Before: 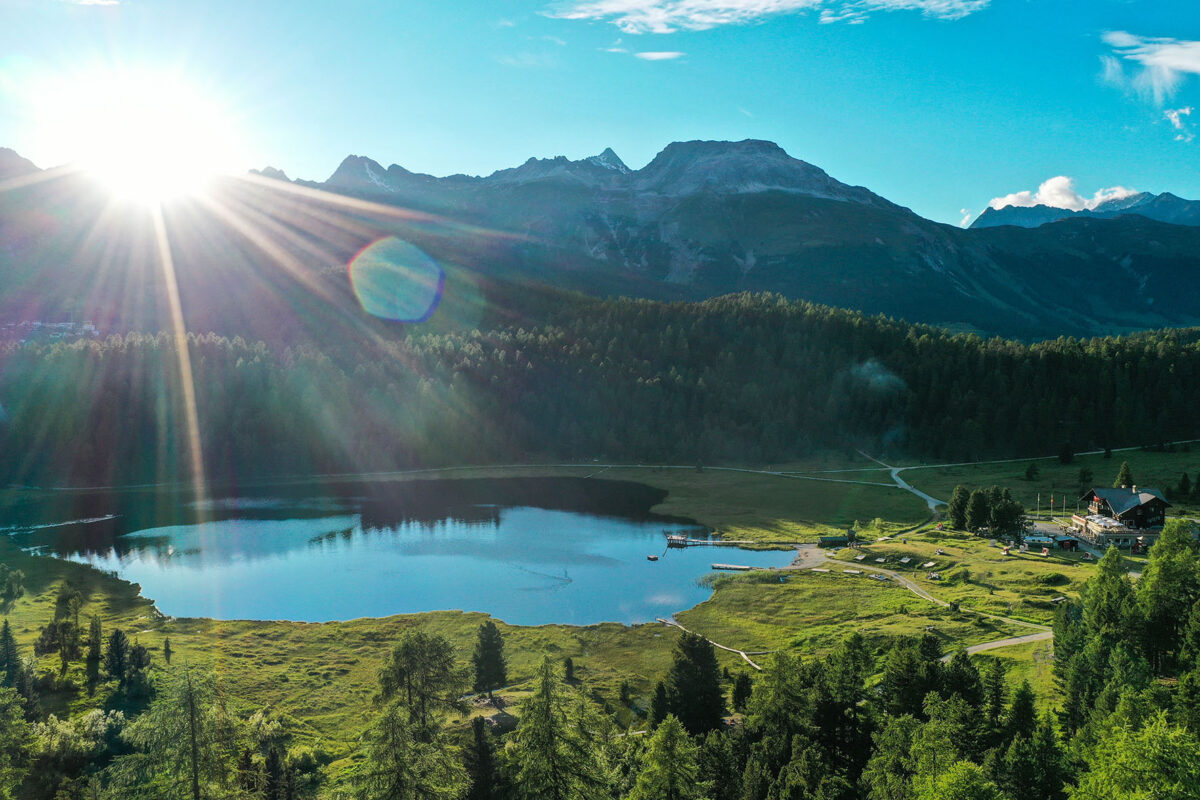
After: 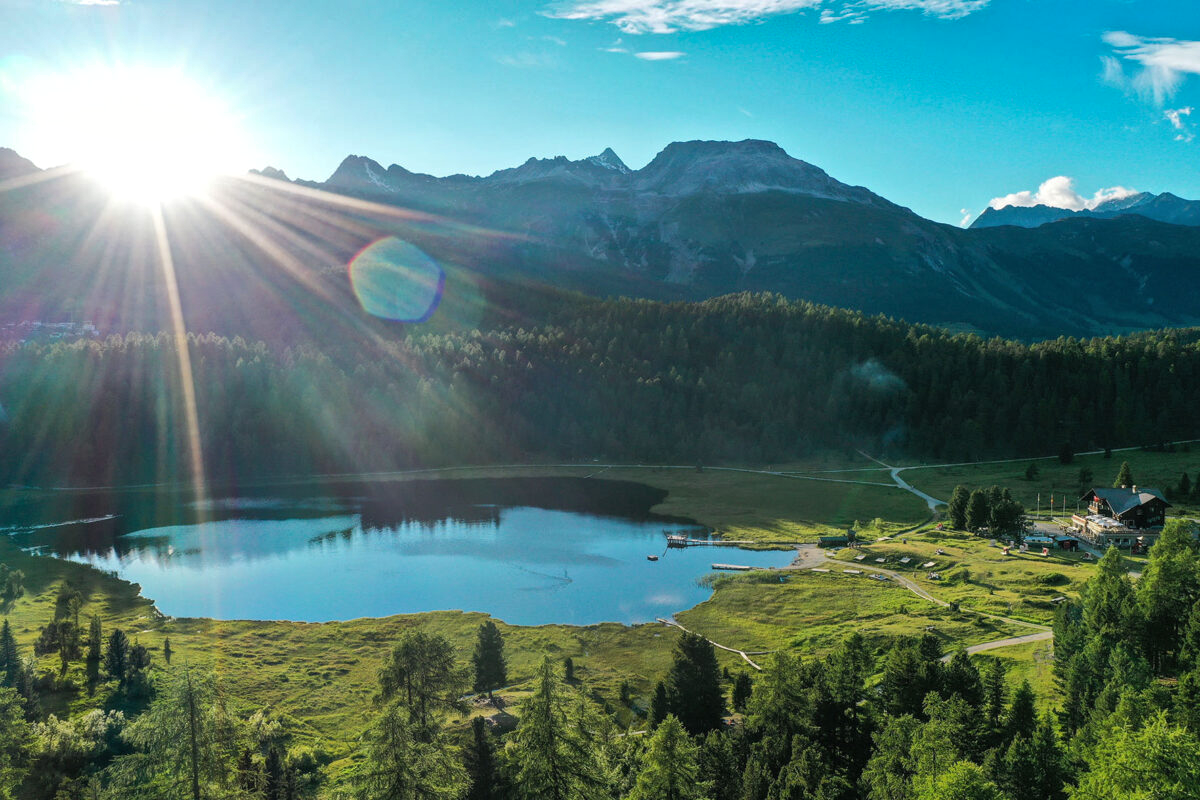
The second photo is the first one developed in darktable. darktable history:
shadows and highlights: shadows 13.05, white point adjustment 1.12, soften with gaussian
